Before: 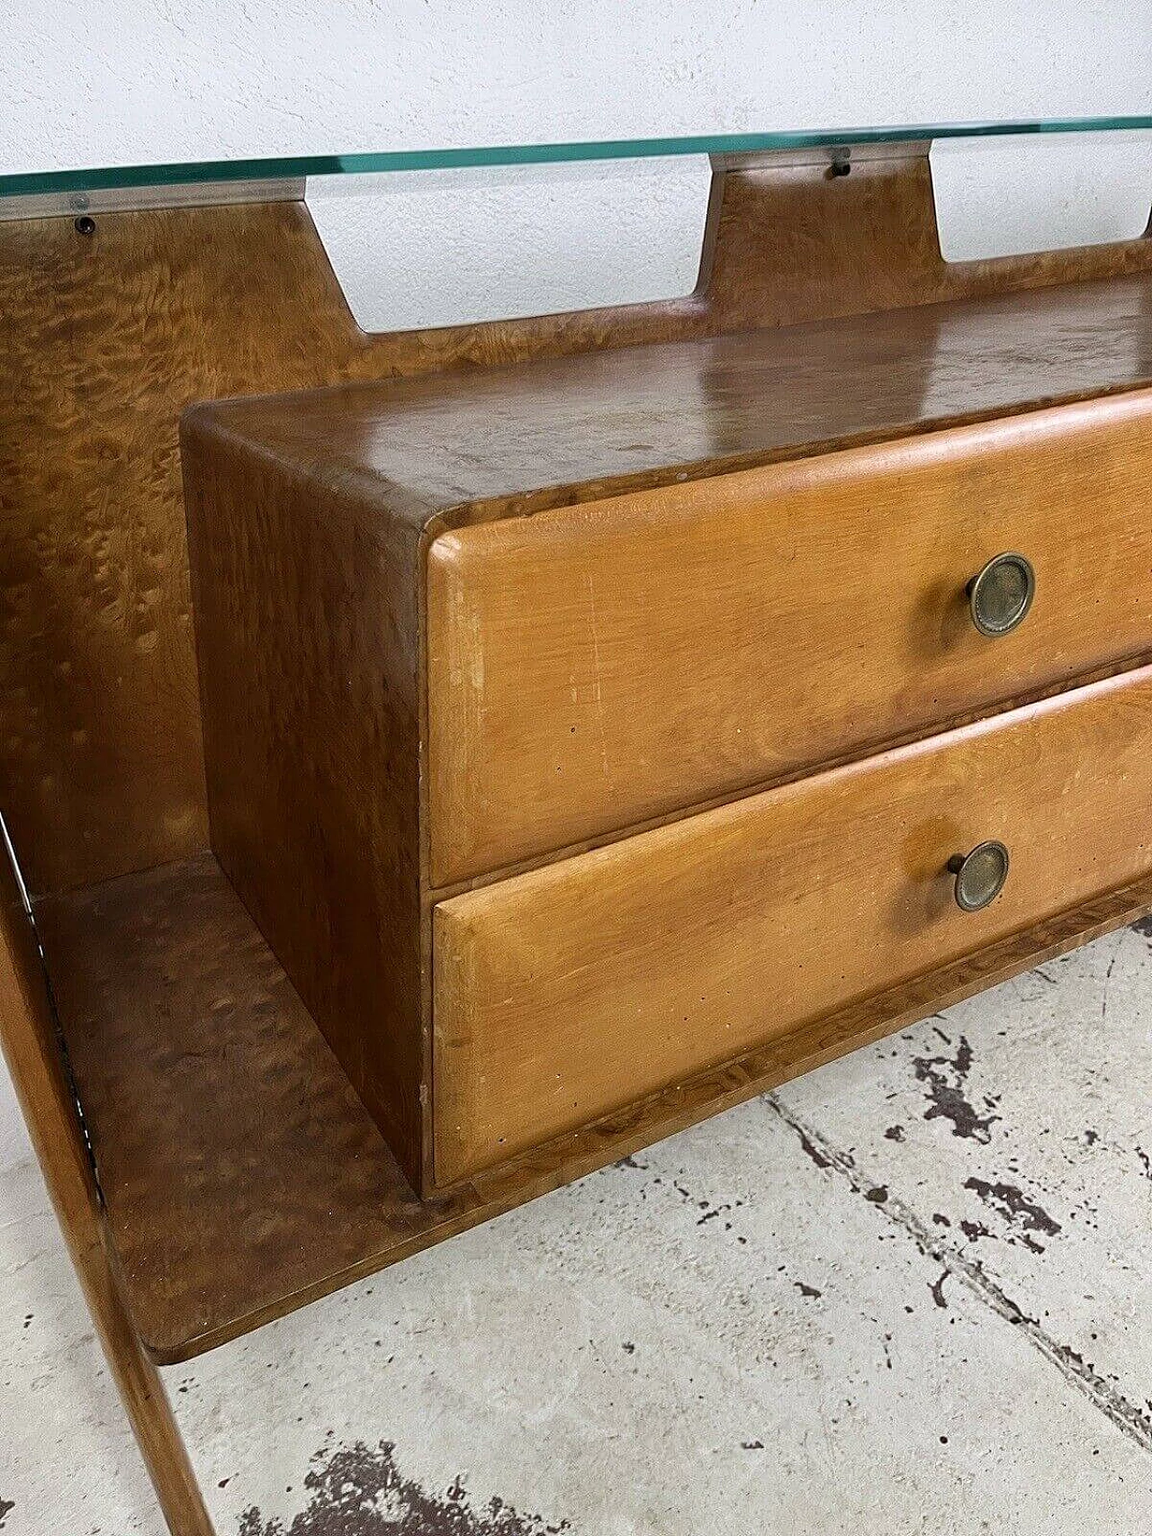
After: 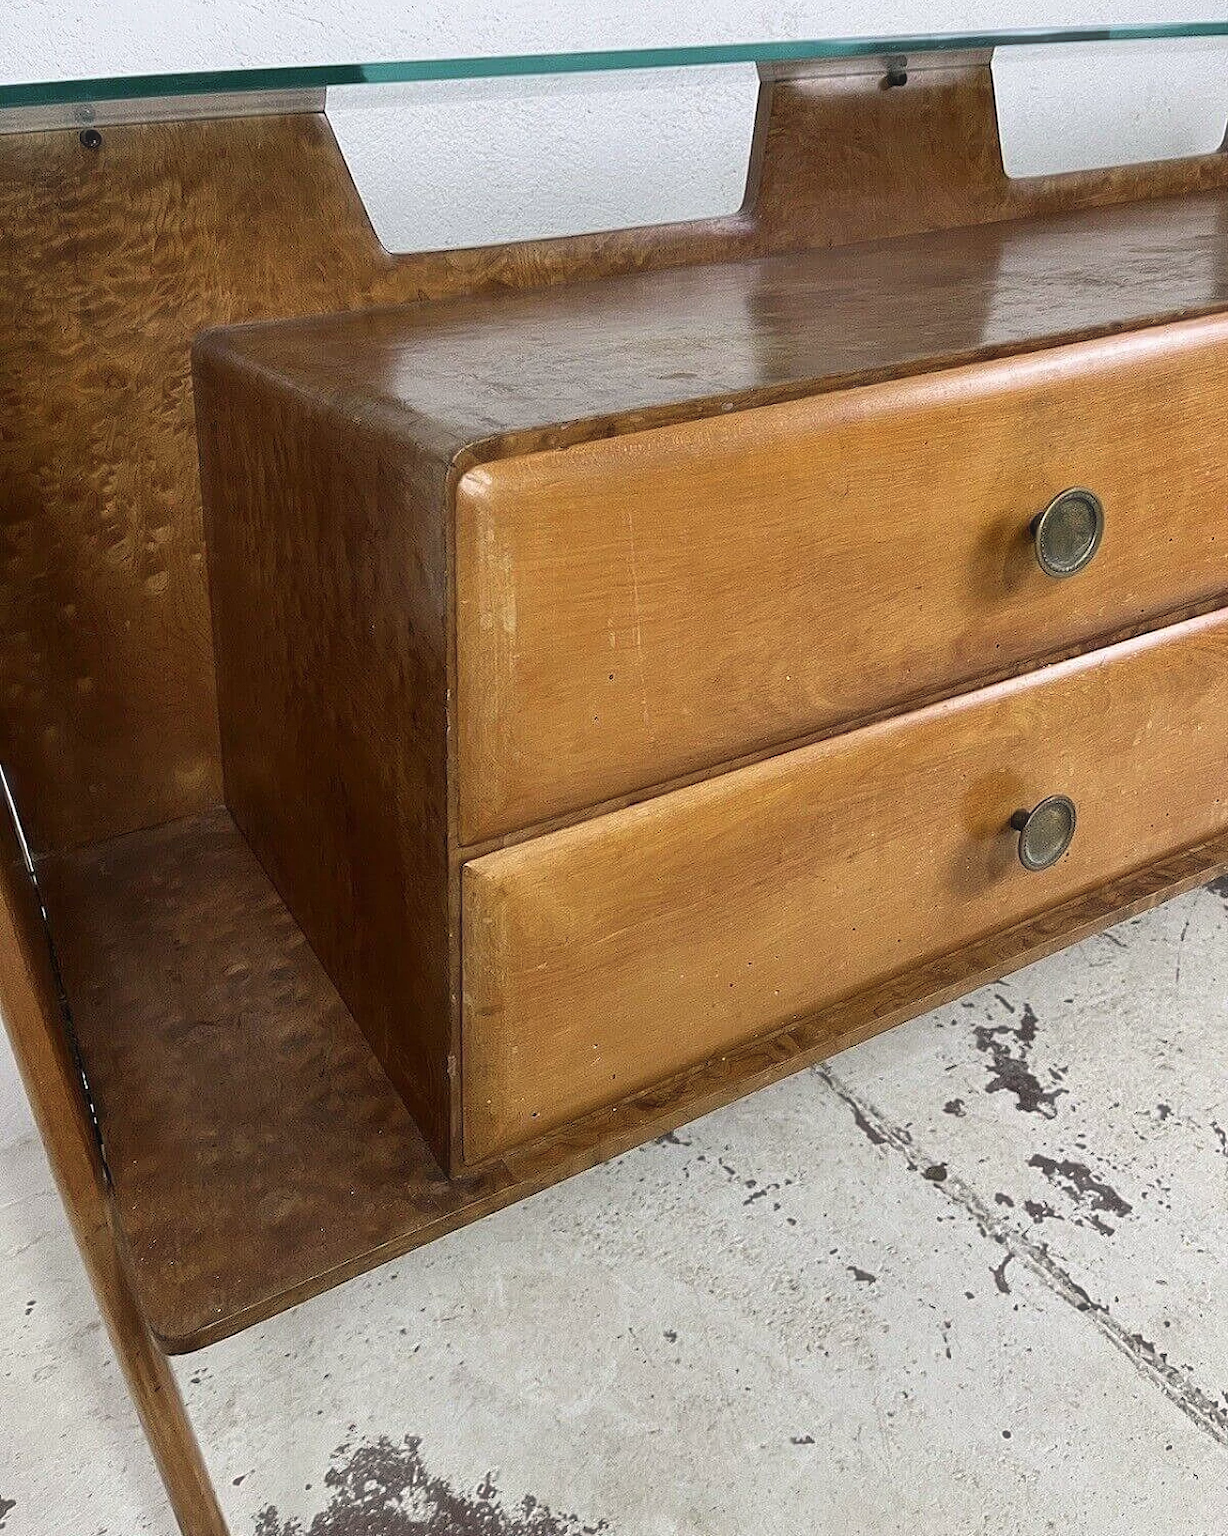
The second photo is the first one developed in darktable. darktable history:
crop and rotate: top 6.25%
haze removal: strength -0.1, adaptive false
color balance: contrast -0.5%
